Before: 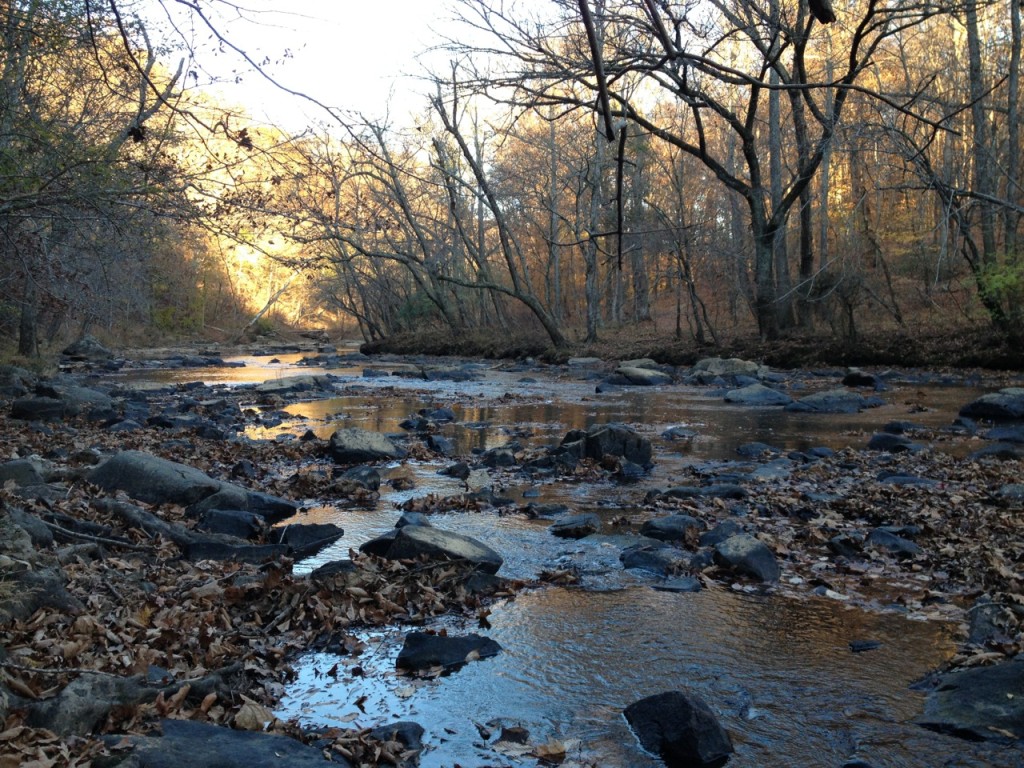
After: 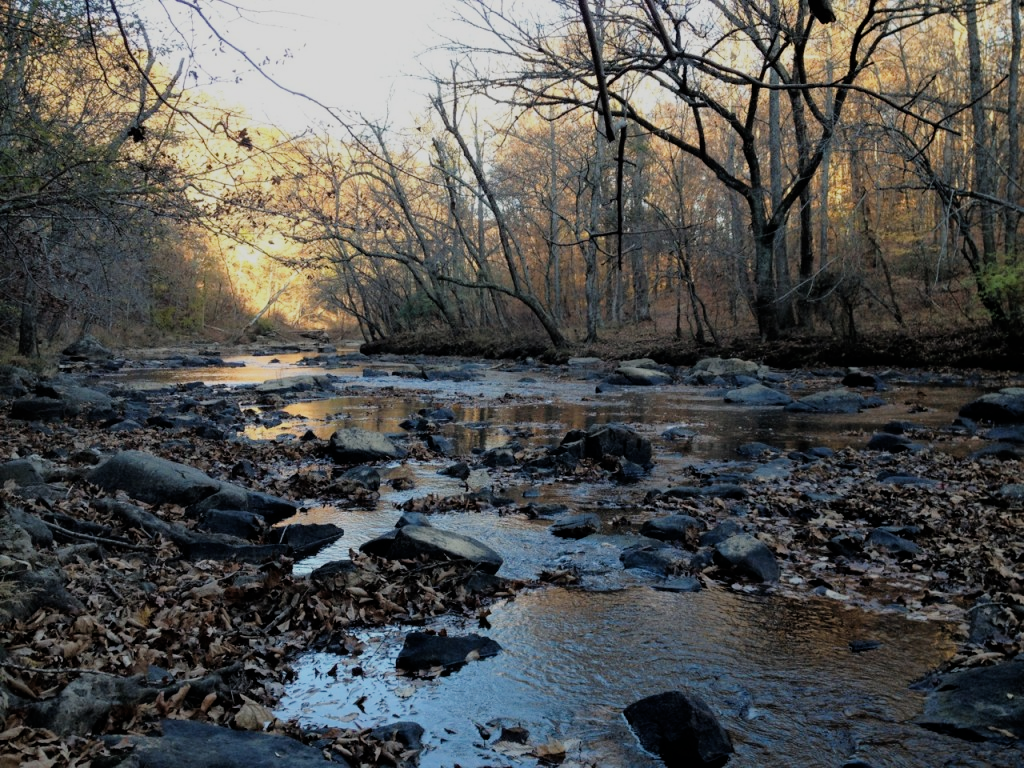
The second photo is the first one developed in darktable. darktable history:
filmic rgb: black relative exposure -7.71 EV, white relative exposure 4.42 EV, hardness 3.76, latitude 38.84%, contrast 0.974, highlights saturation mix 9.36%, shadows ↔ highlights balance 3.78%
